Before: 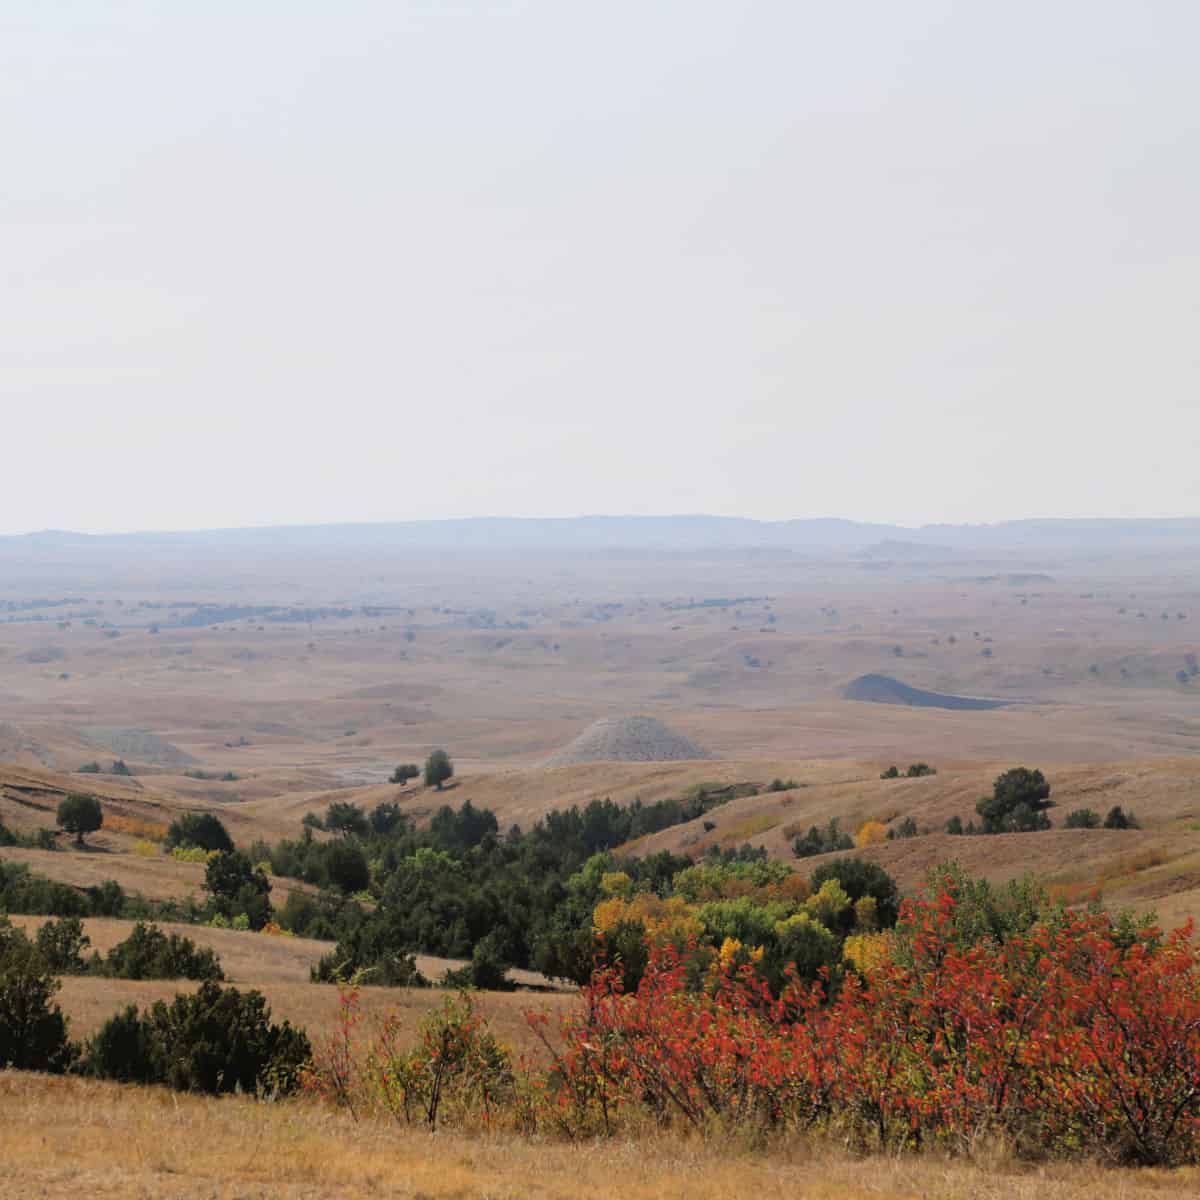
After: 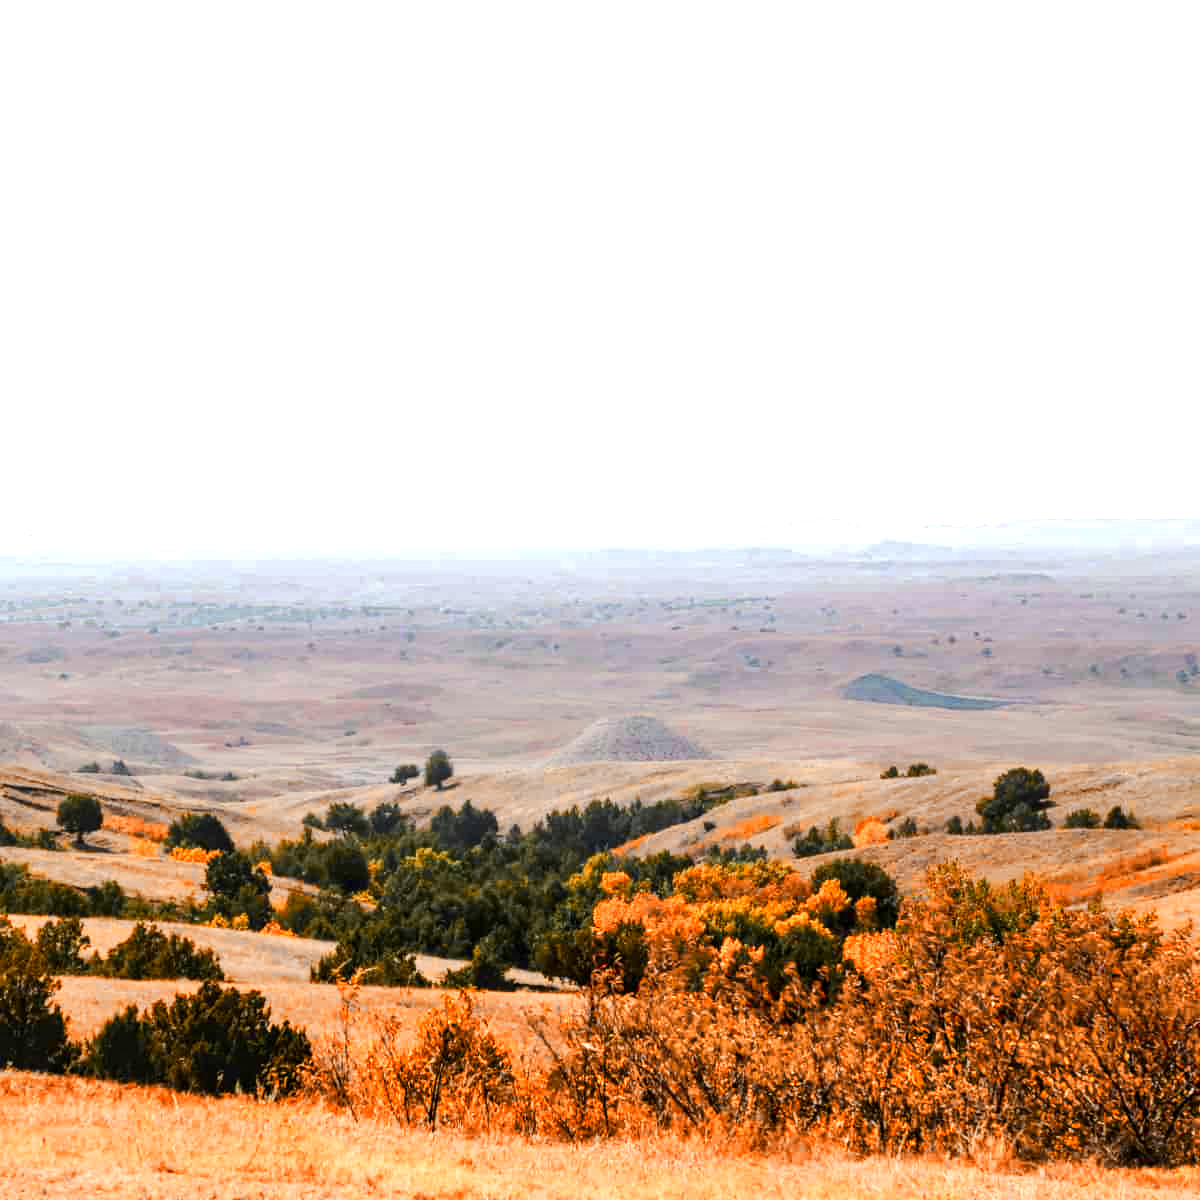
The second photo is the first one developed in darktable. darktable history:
color balance rgb: shadows lift › luminance -9.497%, power › hue 60.25°, linear chroma grading › global chroma 16.278%, perceptual saturation grading › global saturation 44.547%, perceptual saturation grading › highlights -50.318%, perceptual saturation grading › shadows 30.139%
color zones: curves: ch0 [(0.009, 0.528) (0.136, 0.6) (0.255, 0.586) (0.39, 0.528) (0.522, 0.584) (0.686, 0.736) (0.849, 0.561)]; ch1 [(0.045, 0.781) (0.14, 0.416) (0.257, 0.695) (0.442, 0.032) (0.738, 0.338) (0.818, 0.632) (0.891, 0.741) (1, 0.704)]; ch2 [(0, 0.667) (0.141, 0.52) (0.26, 0.37) (0.474, 0.432) (0.743, 0.286)]
local contrast: on, module defaults
shadows and highlights: shadows 60.88, soften with gaussian
base curve: curves: ch0 [(0, 0) (0.158, 0.273) (0.879, 0.895) (1, 1)], preserve colors none
tone equalizer: -8 EV -0.719 EV, -7 EV -0.725 EV, -6 EV -0.596 EV, -5 EV -0.403 EV, -3 EV 0.38 EV, -2 EV 0.6 EV, -1 EV 0.692 EV, +0 EV 0.758 EV, edges refinement/feathering 500, mask exposure compensation -1.57 EV, preserve details no
